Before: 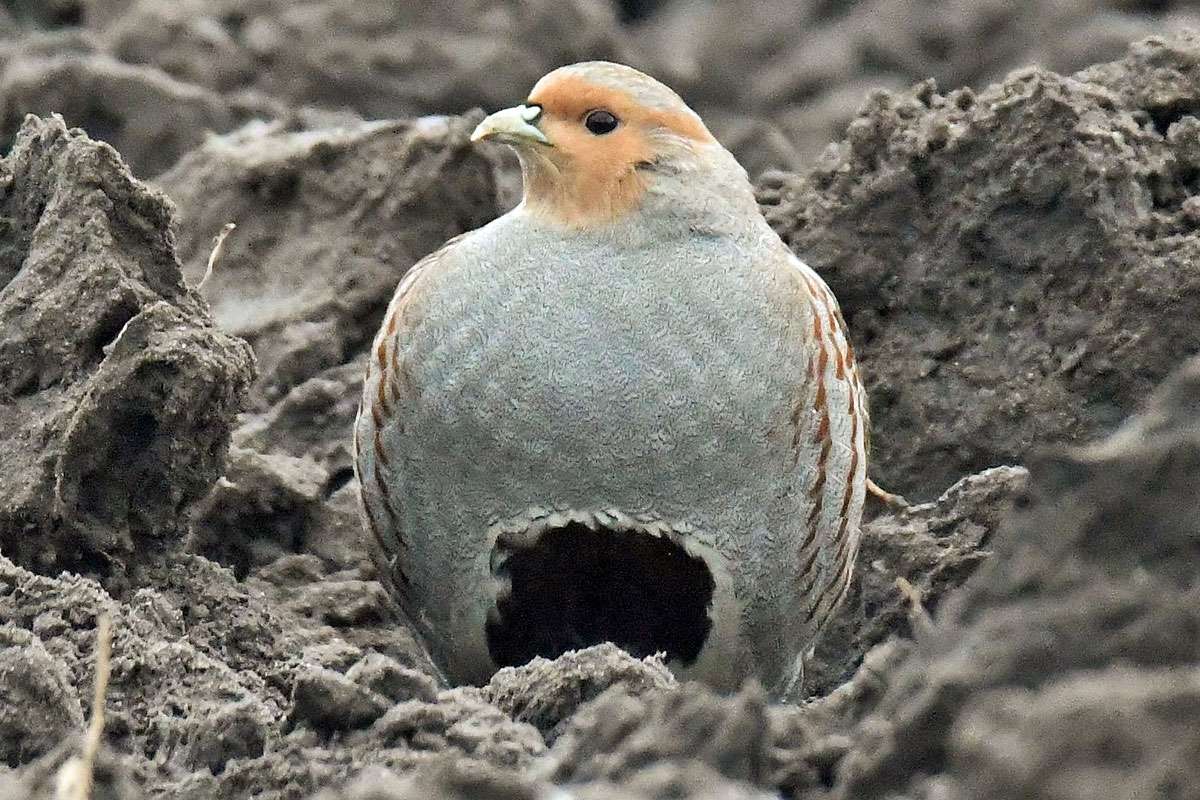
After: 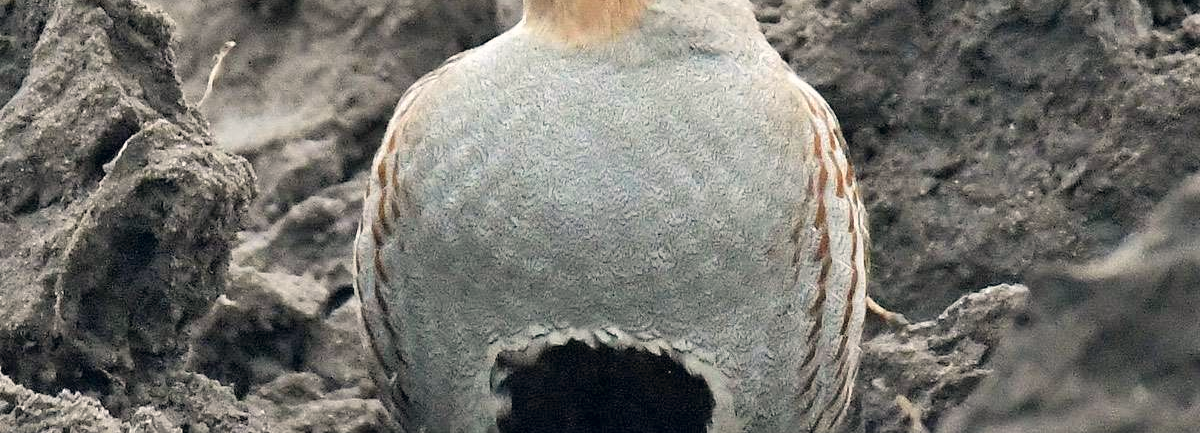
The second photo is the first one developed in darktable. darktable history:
contrast brightness saturation: contrast 0.028, brightness 0.056, saturation 0.135
color correction: highlights a* 2.92, highlights b* 5, shadows a* -2.59, shadows b* -4.88, saturation 0.768
crop and rotate: top 22.8%, bottom 23.026%
